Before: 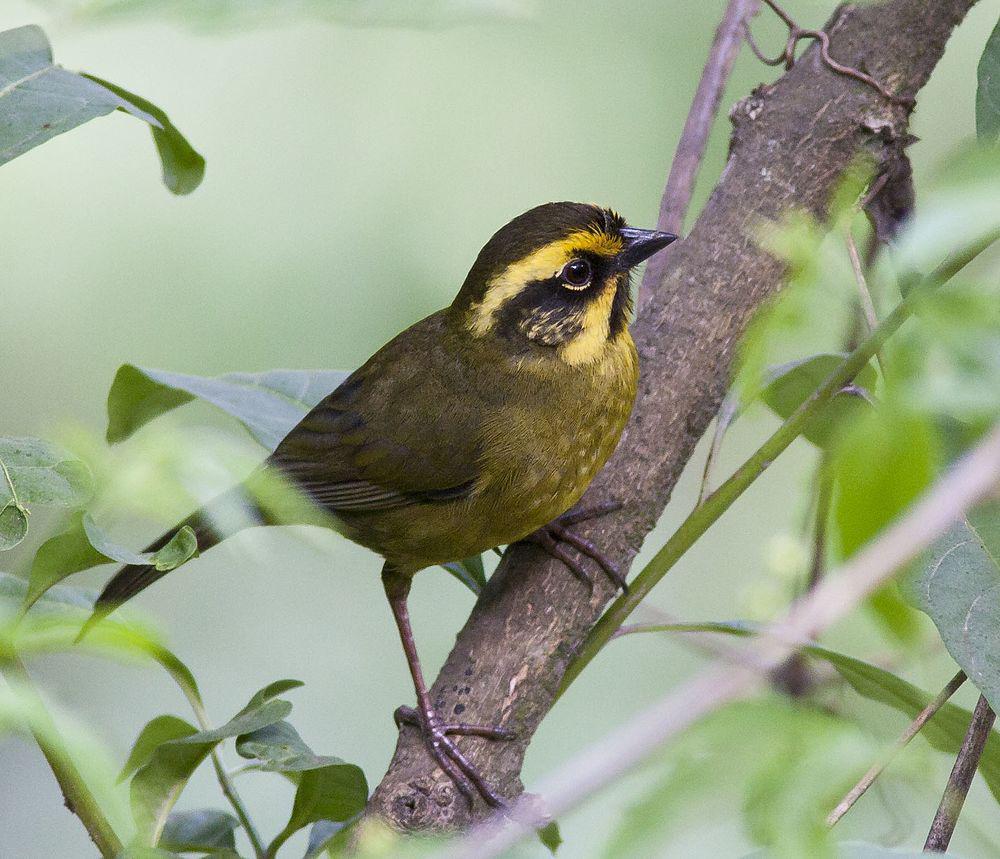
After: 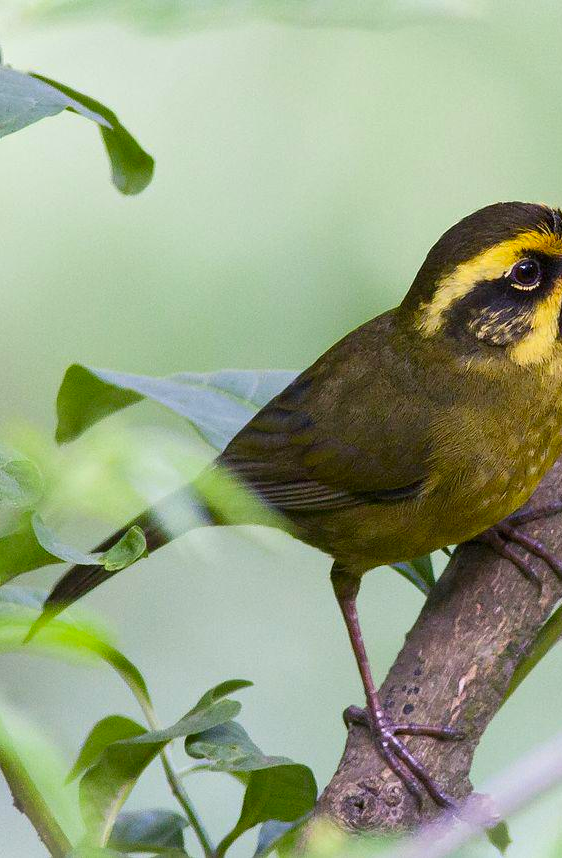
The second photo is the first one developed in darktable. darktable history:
crop: left 5.114%, right 38.589%
color correction: saturation 1.32
vignetting: fall-off start 100%, brightness 0.3, saturation 0
